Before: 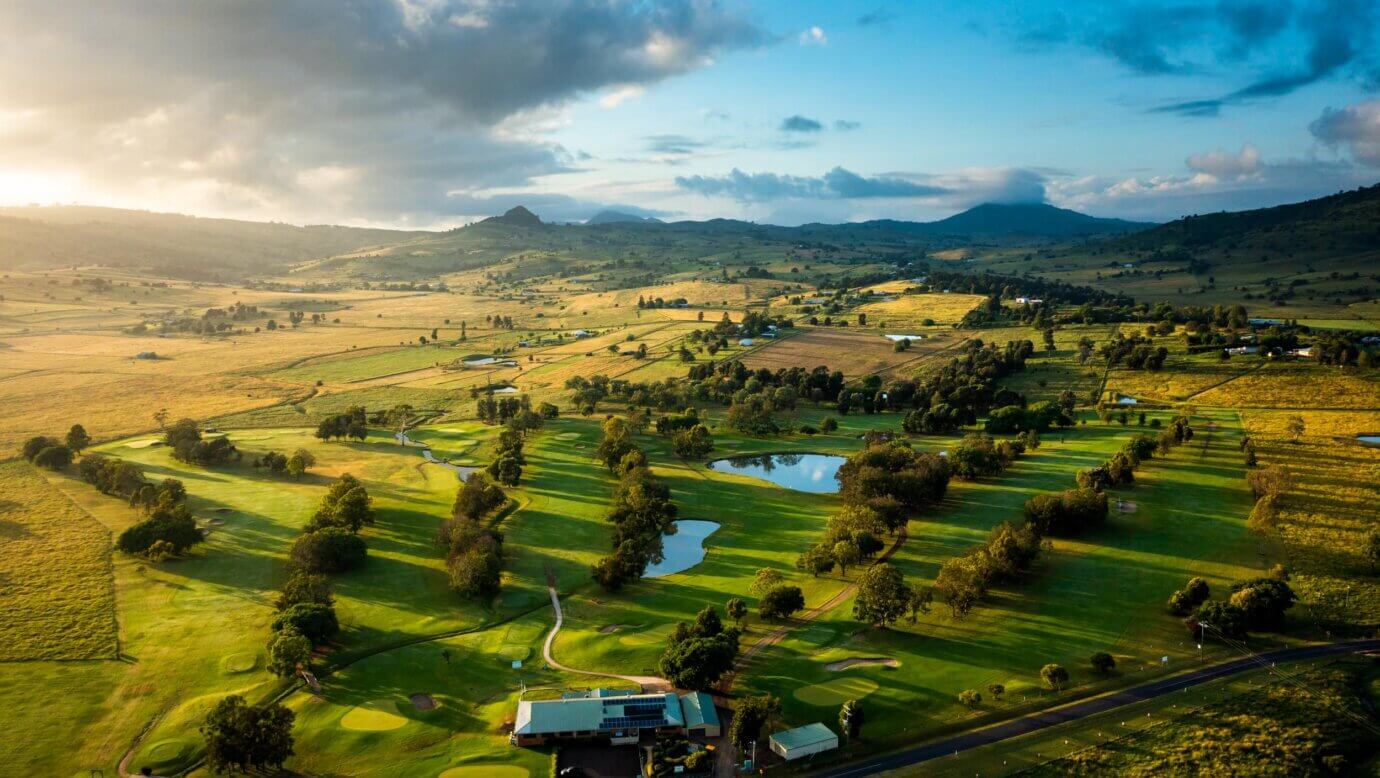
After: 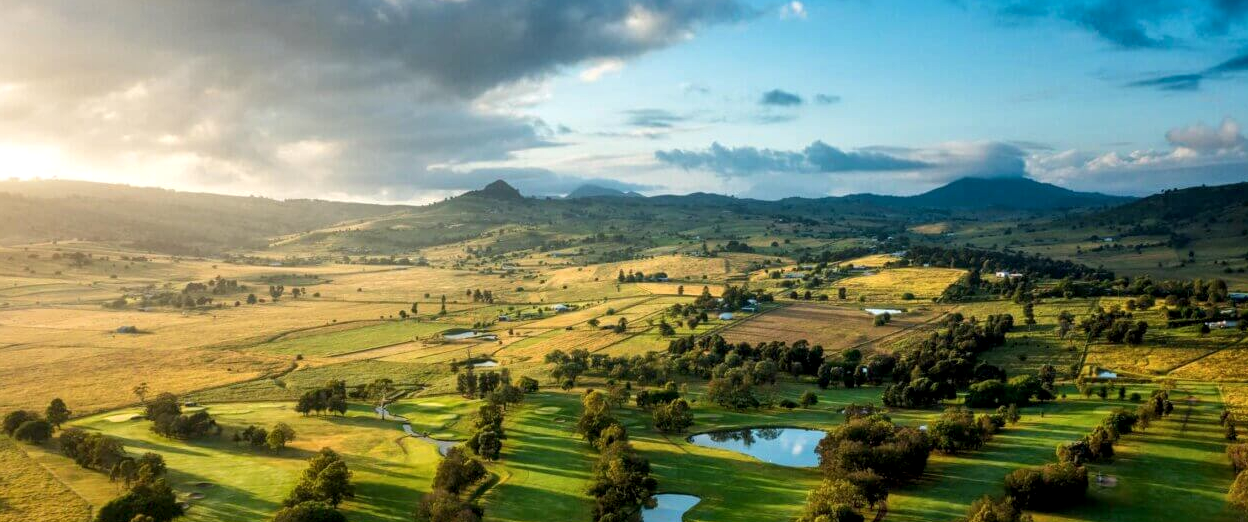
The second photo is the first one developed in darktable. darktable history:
local contrast: on, module defaults
crop: left 1.509%, top 3.452%, right 7.696%, bottom 28.452%
